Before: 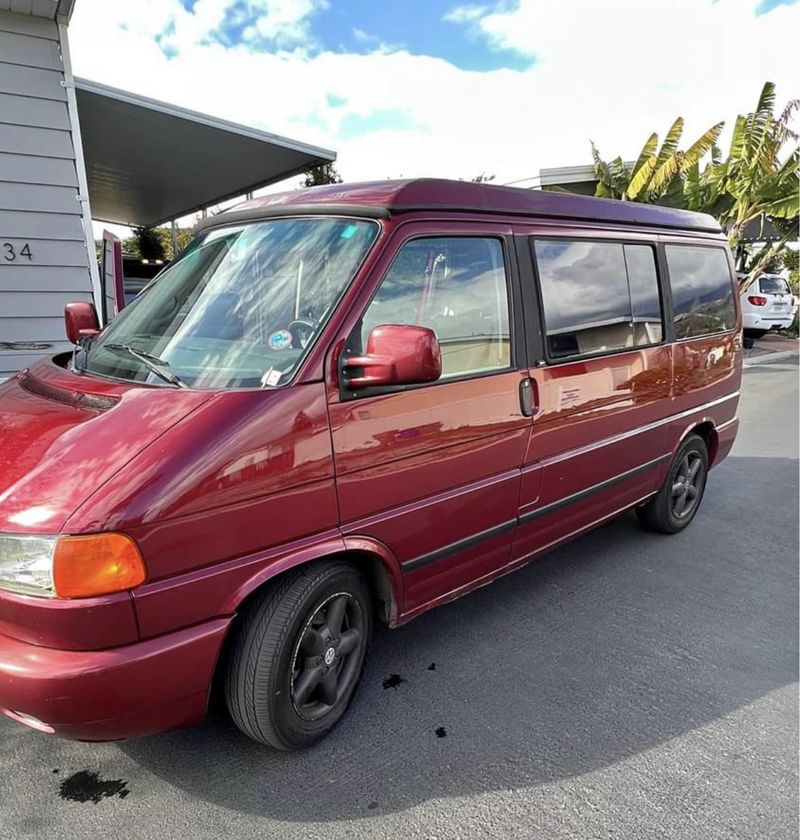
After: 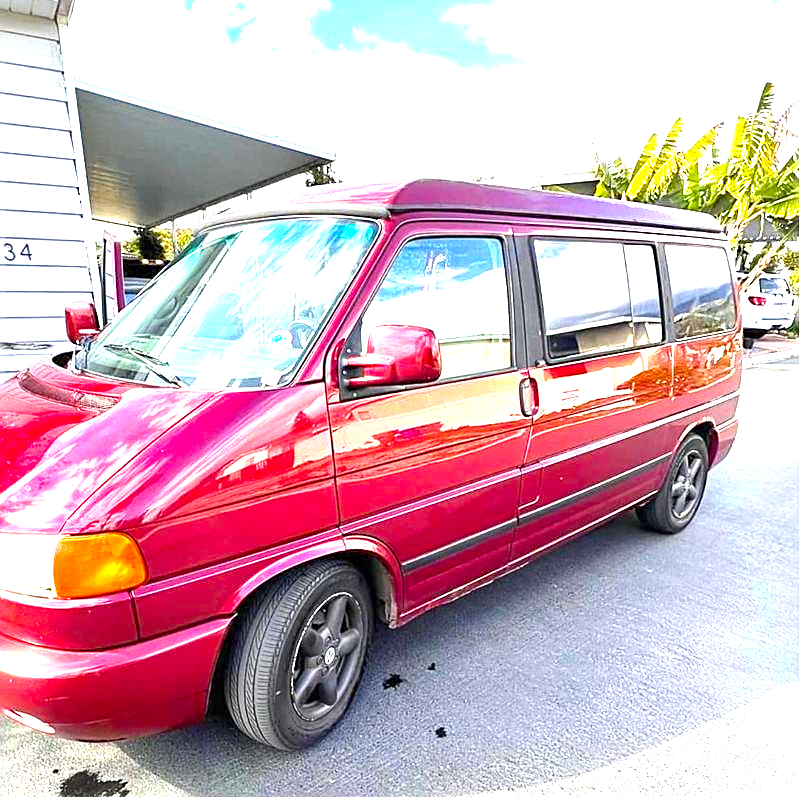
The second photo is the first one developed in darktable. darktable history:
color balance rgb: linear chroma grading › global chroma 10%, perceptual saturation grading › global saturation 30%, global vibrance 10%
sharpen: on, module defaults
exposure: exposure 2.207 EV, compensate highlight preservation false
crop and rotate: top 0%, bottom 5.097%
